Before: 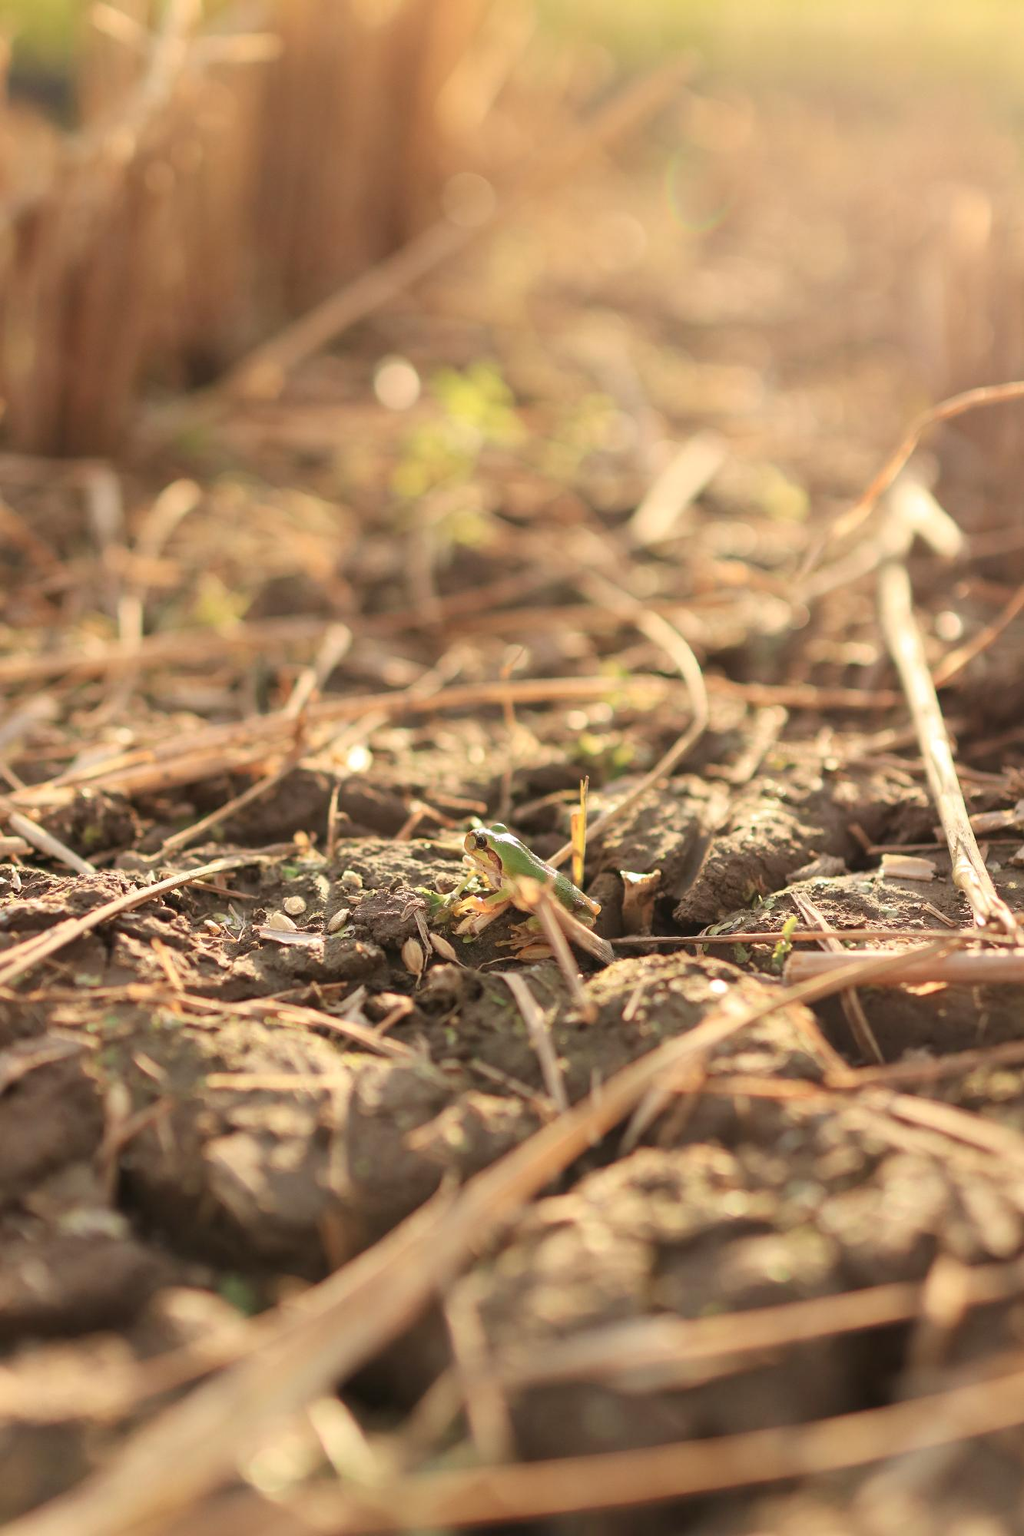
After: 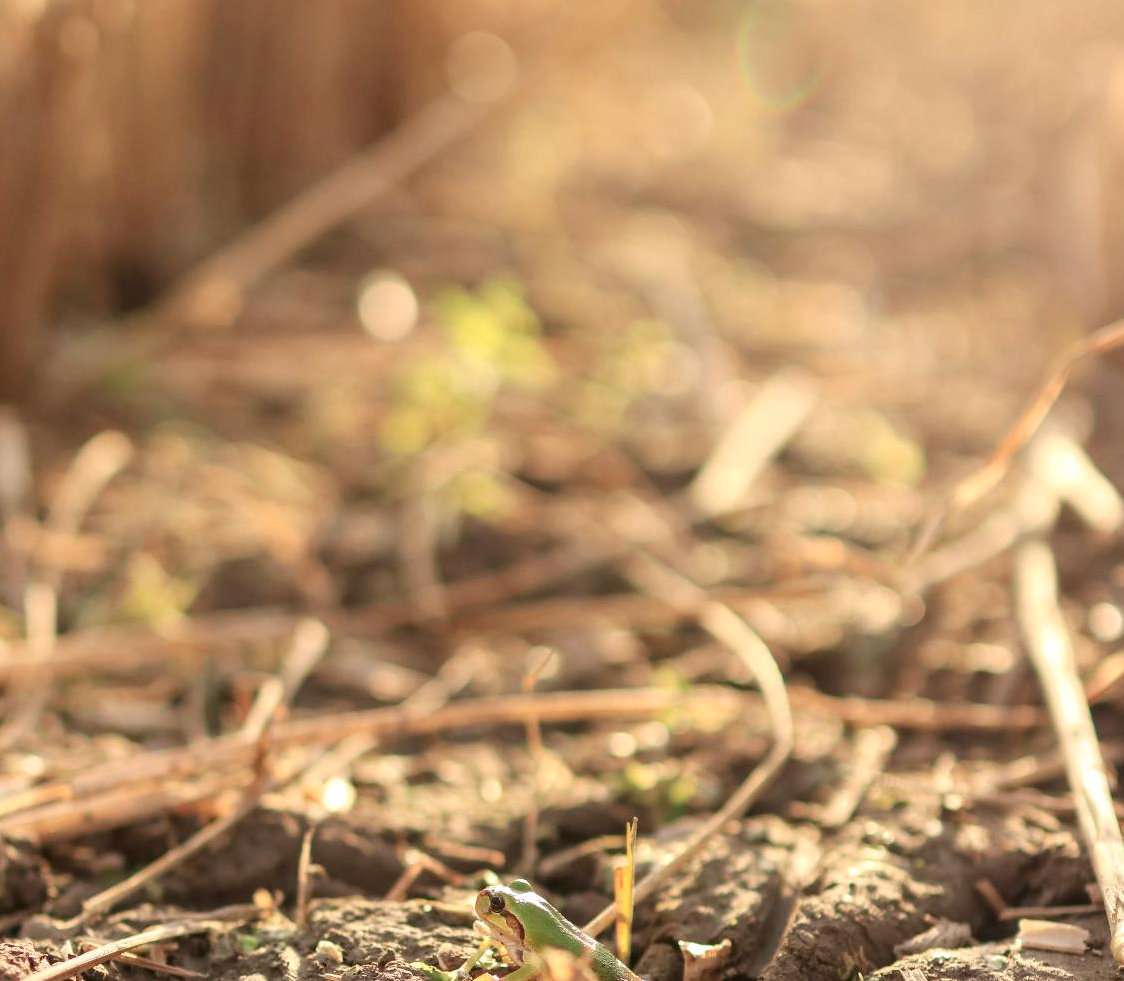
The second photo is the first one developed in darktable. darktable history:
crop and rotate: left 9.71%, top 9.695%, right 5.949%, bottom 41.238%
local contrast: on, module defaults
